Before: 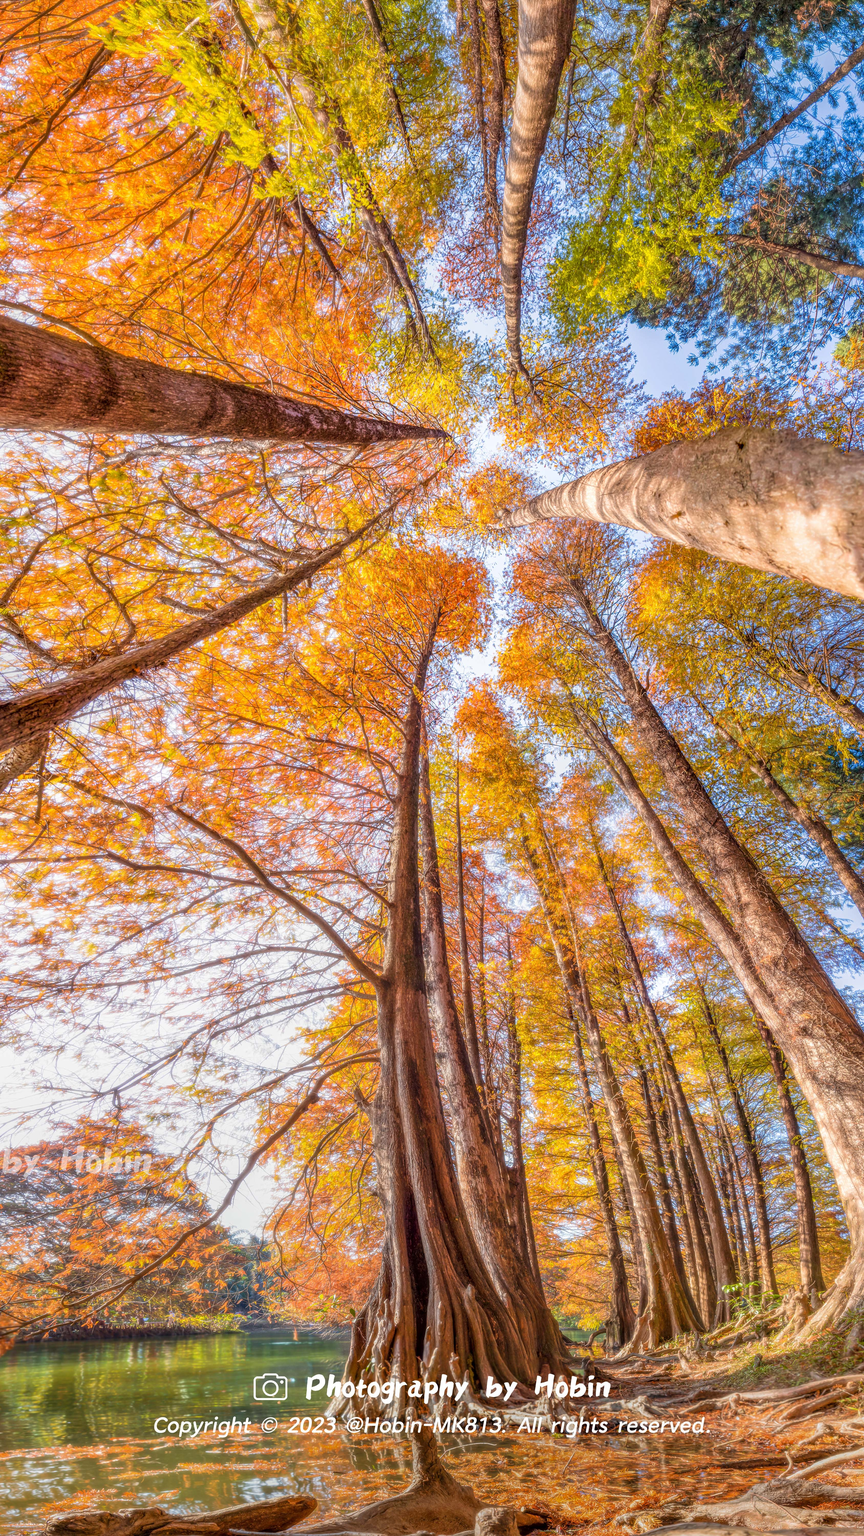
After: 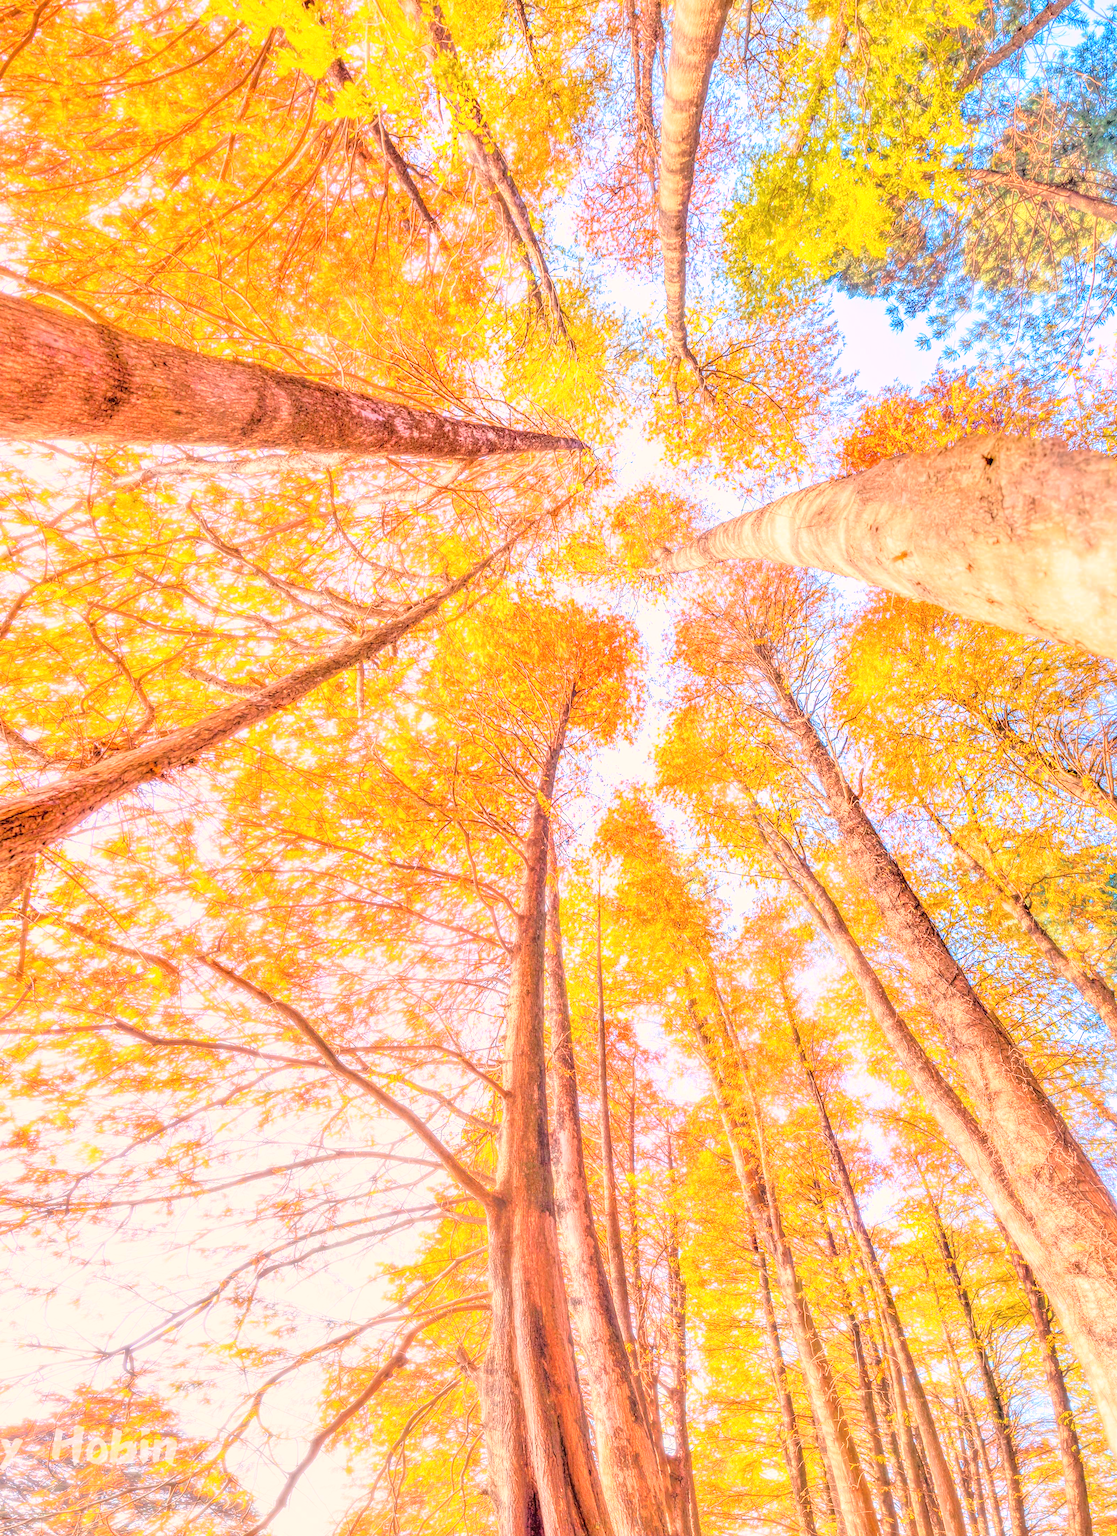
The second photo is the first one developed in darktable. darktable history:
tone equalizer: -8 EV 2 EV, -7 EV 2 EV, -6 EV 2 EV, -5 EV 2 EV, -4 EV 2 EV, -3 EV 1.5 EV, -2 EV 1 EV, -1 EV 0.5 EV
crop: left 2.737%, top 7.287%, right 3.421%, bottom 20.179%
white balance: red 1.127, blue 0.943
base curve: curves: ch0 [(0, 0) (0.032, 0.037) (0.105, 0.228) (0.435, 0.76) (0.856, 0.983) (1, 1)]
